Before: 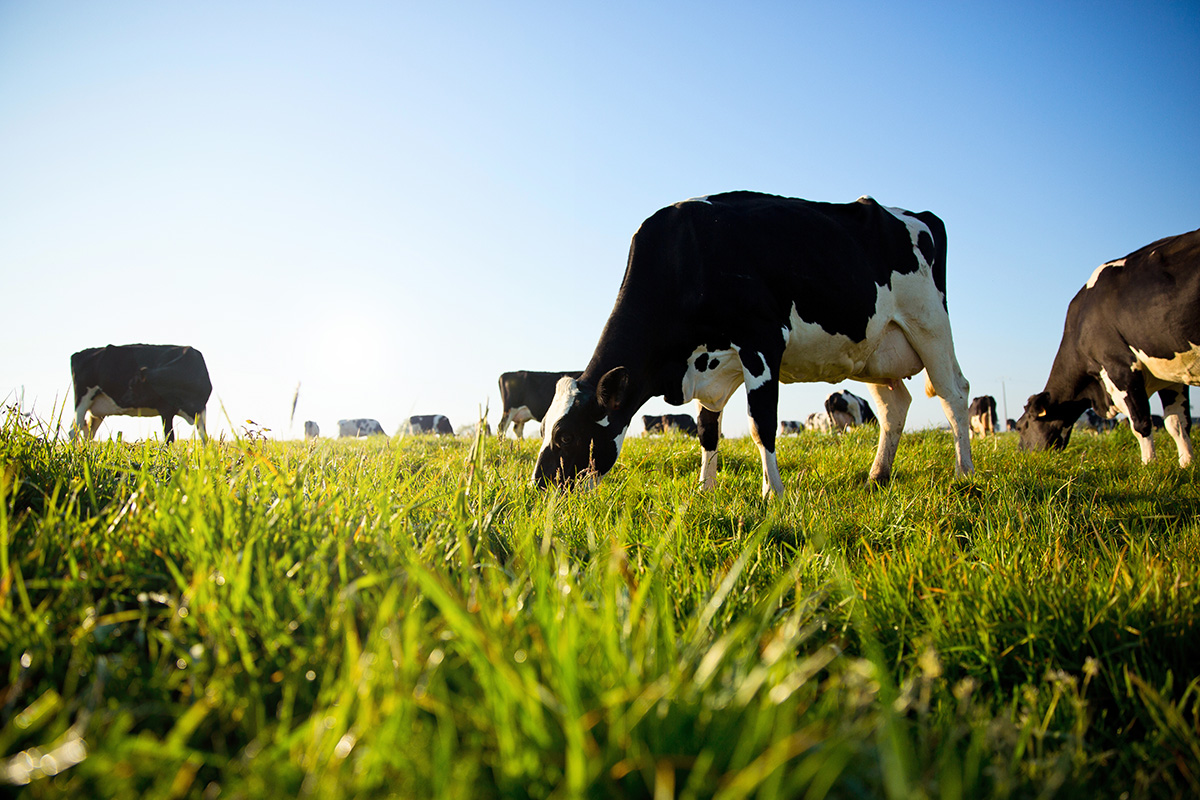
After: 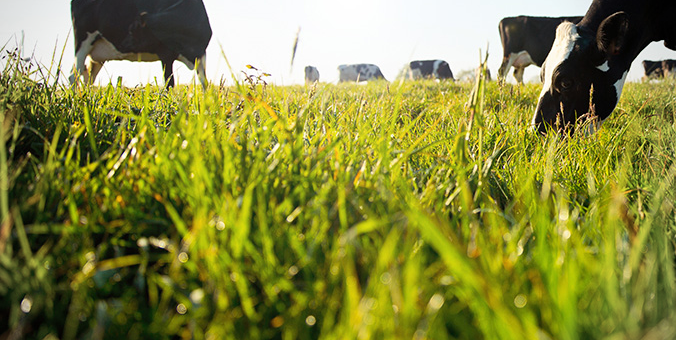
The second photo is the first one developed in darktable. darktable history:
vignetting: fall-off radius 45%, brightness -0.33
crop: top 44.483%, right 43.593%, bottom 12.892%
